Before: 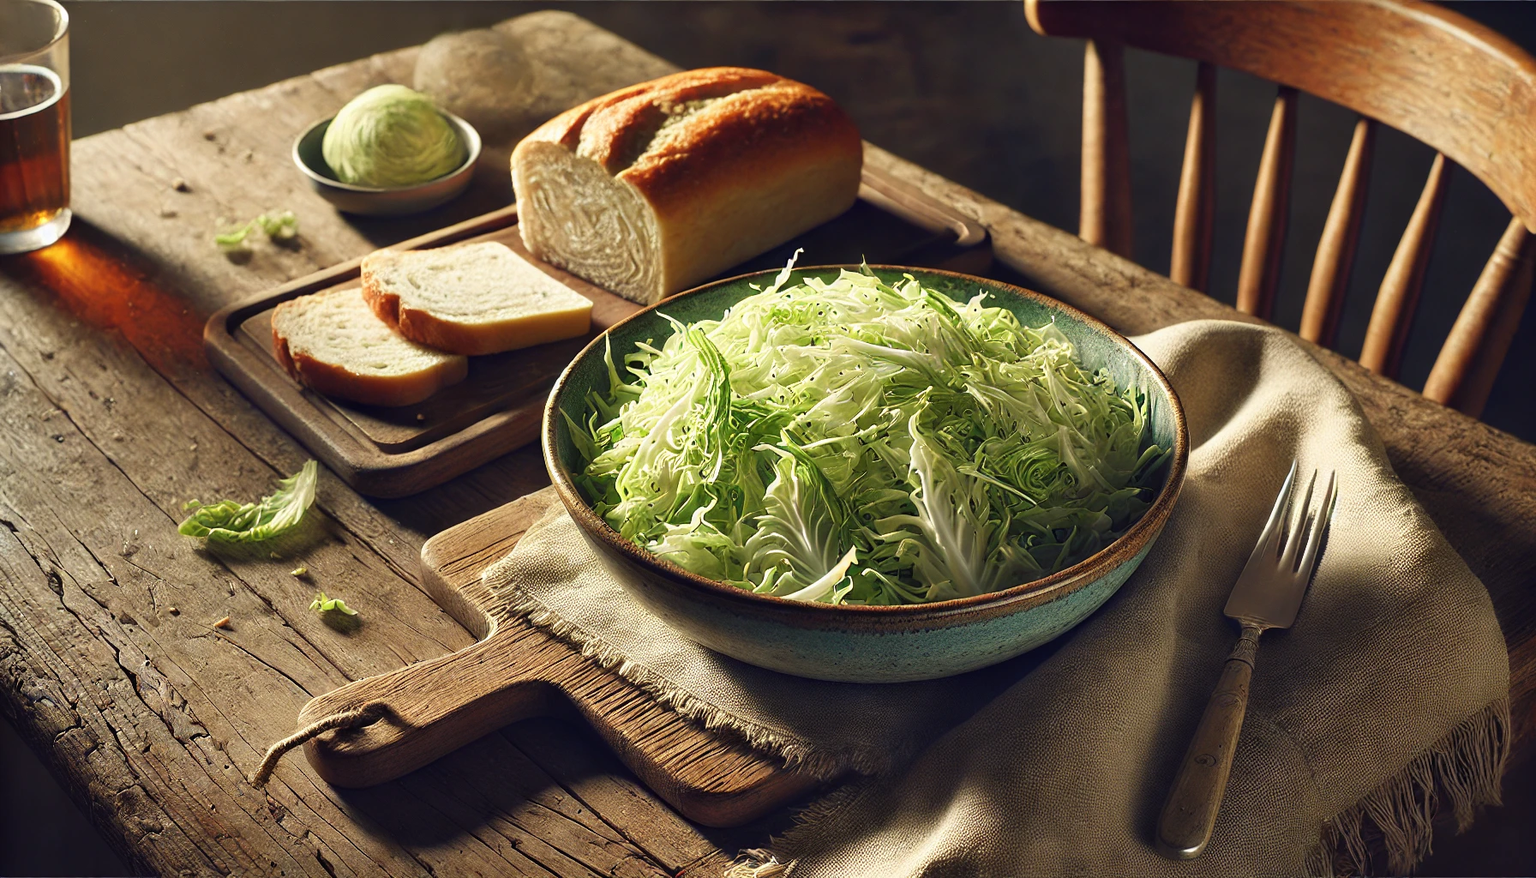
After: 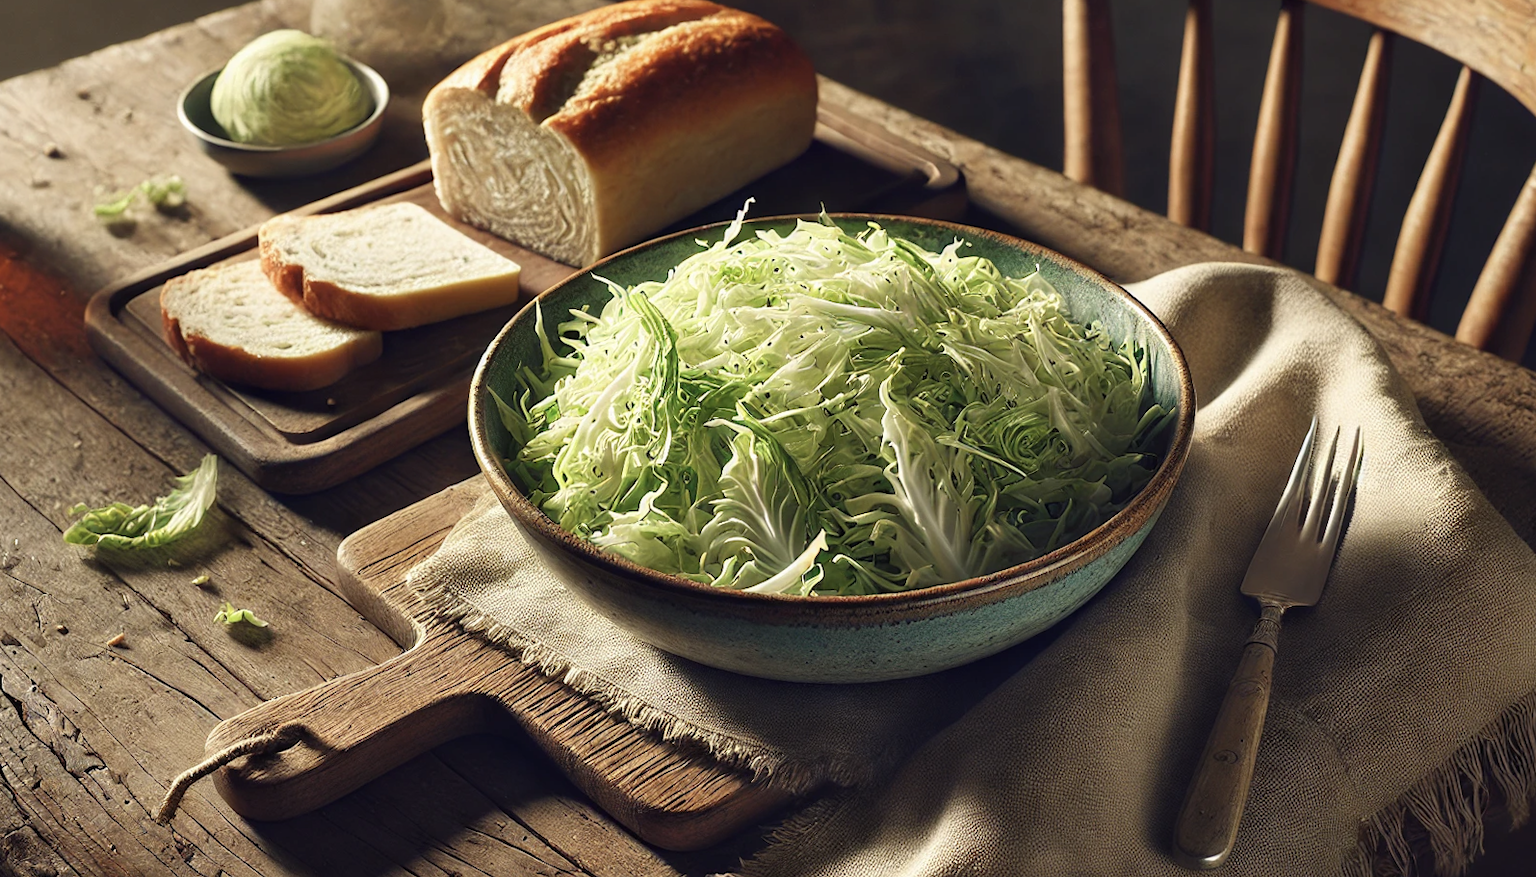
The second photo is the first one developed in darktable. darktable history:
crop and rotate: angle 1.96°, left 5.673%, top 5.673%
contrast brightness saturation: saturation -0.17
